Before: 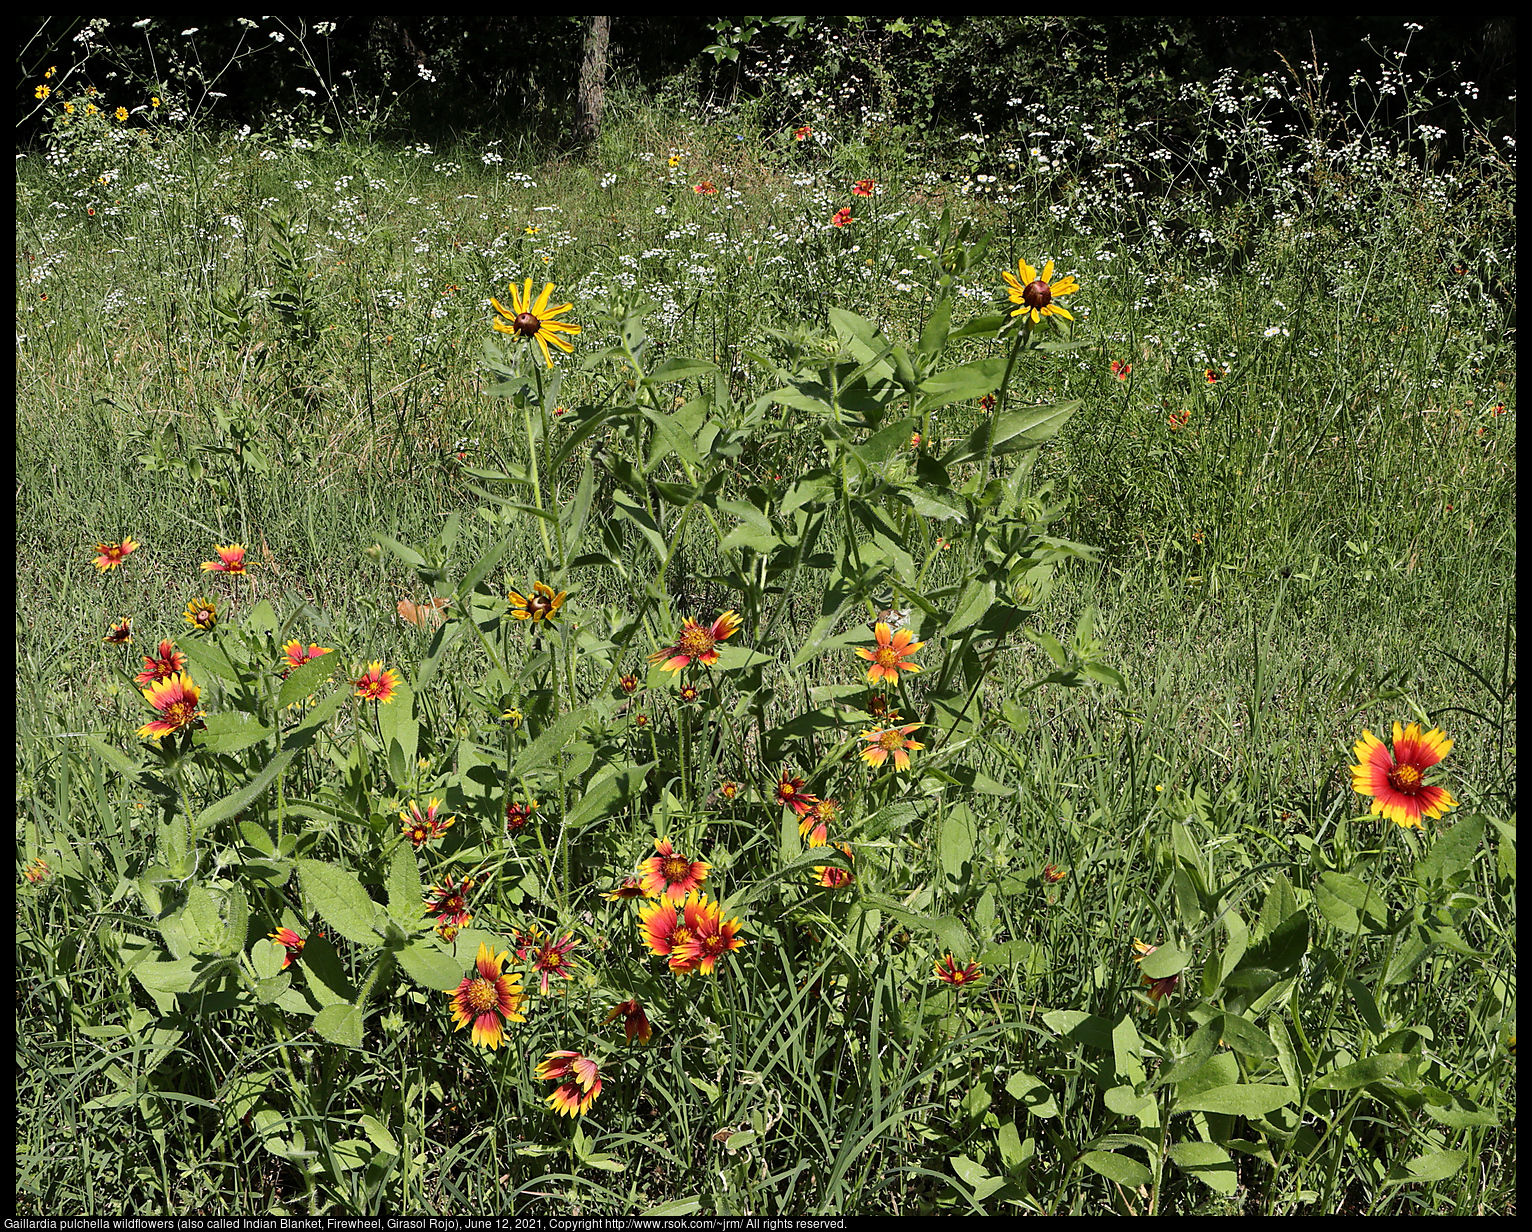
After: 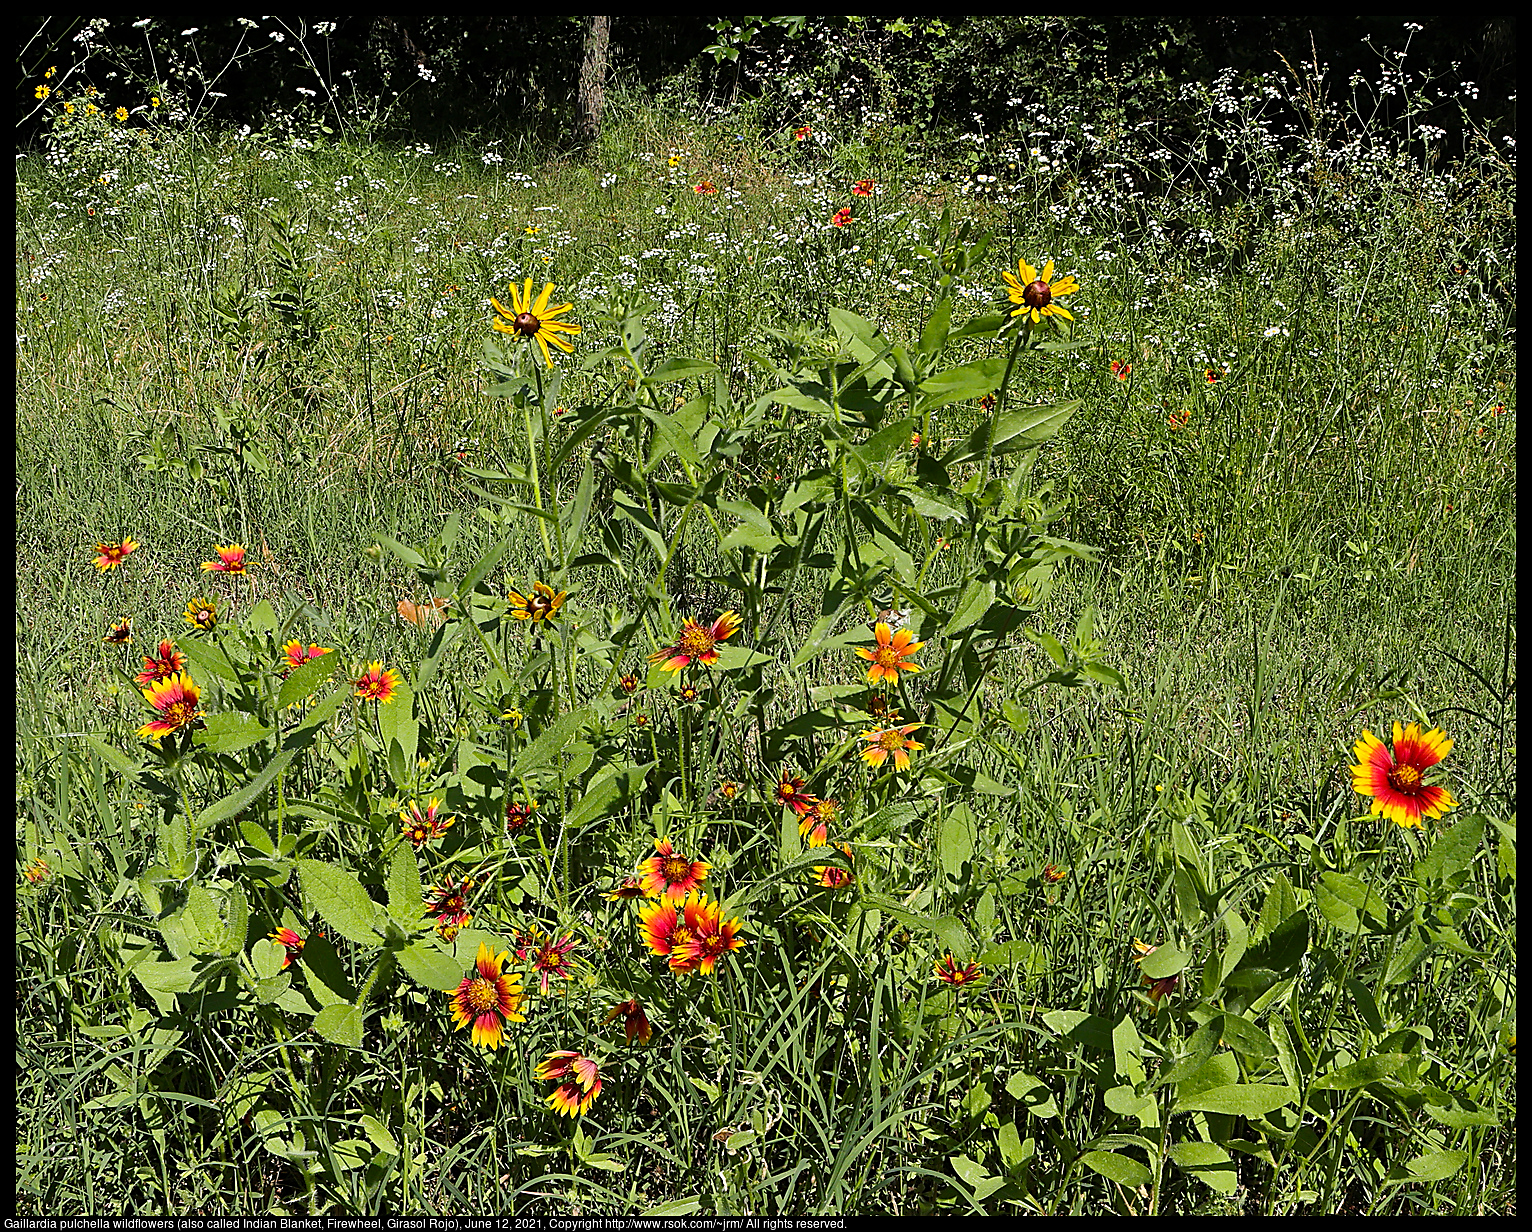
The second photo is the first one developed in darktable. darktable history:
sharpen: on, module defaults
color balance rgb: perceptual saturation grading › global saturation 25.158%
